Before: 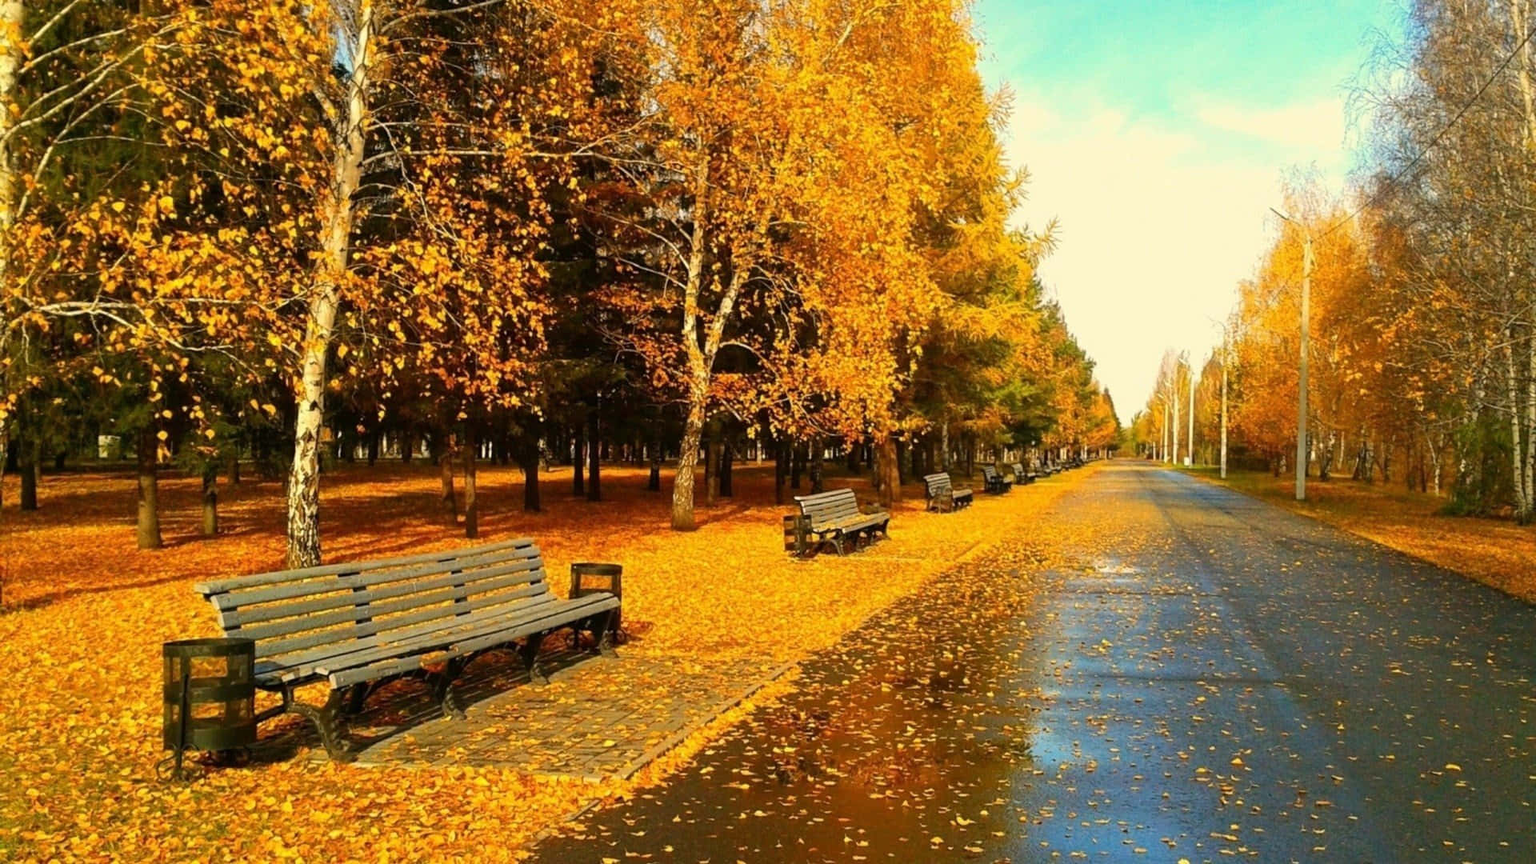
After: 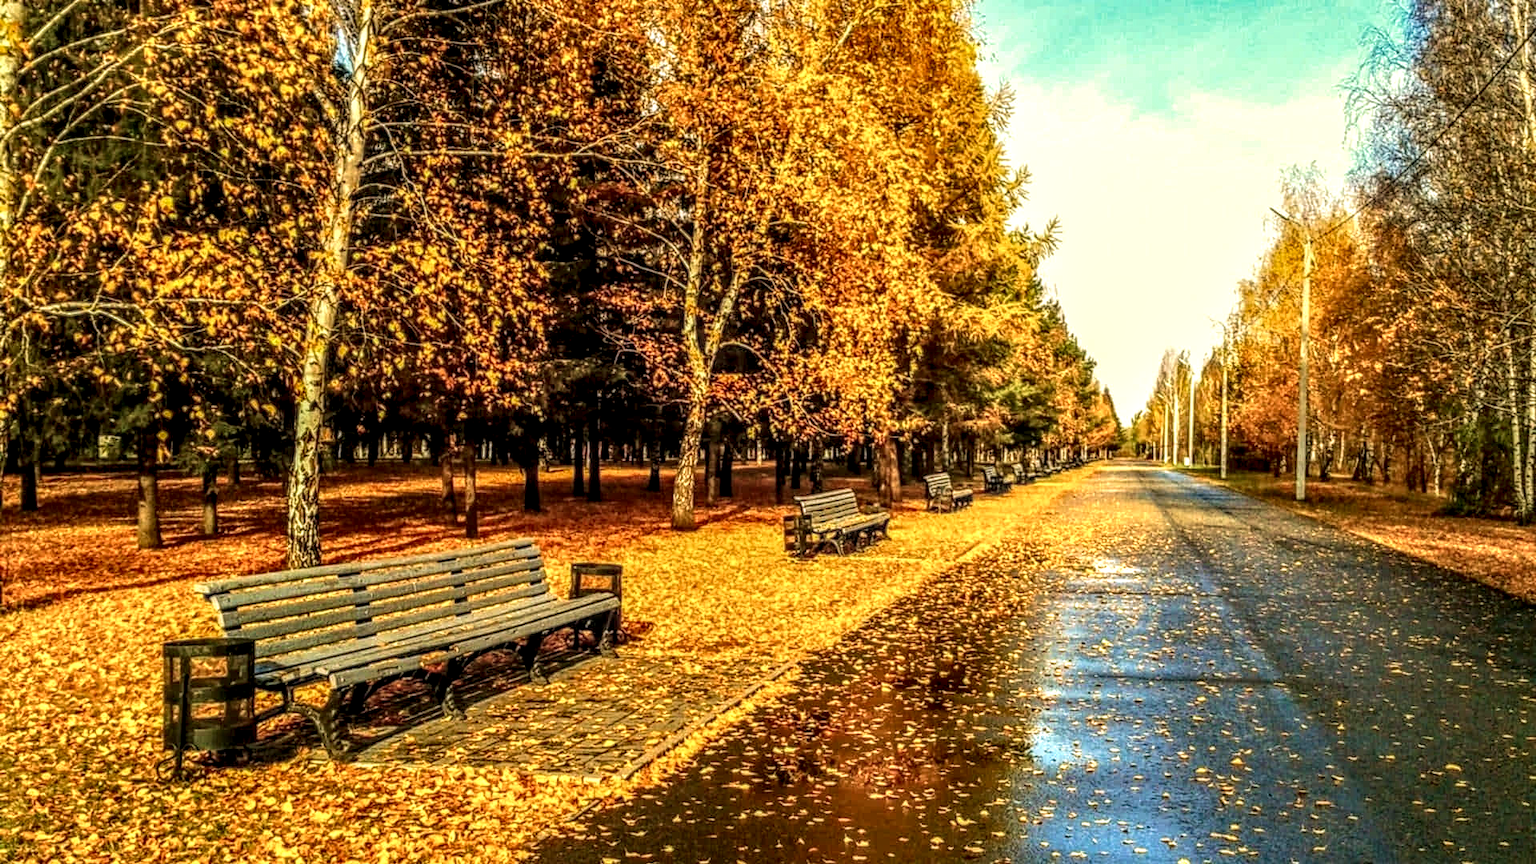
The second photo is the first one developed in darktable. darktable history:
velvia: on, module defaults
local contrast: highlights 5%, shadows 4%, detail 299%, midtone range 0.298
